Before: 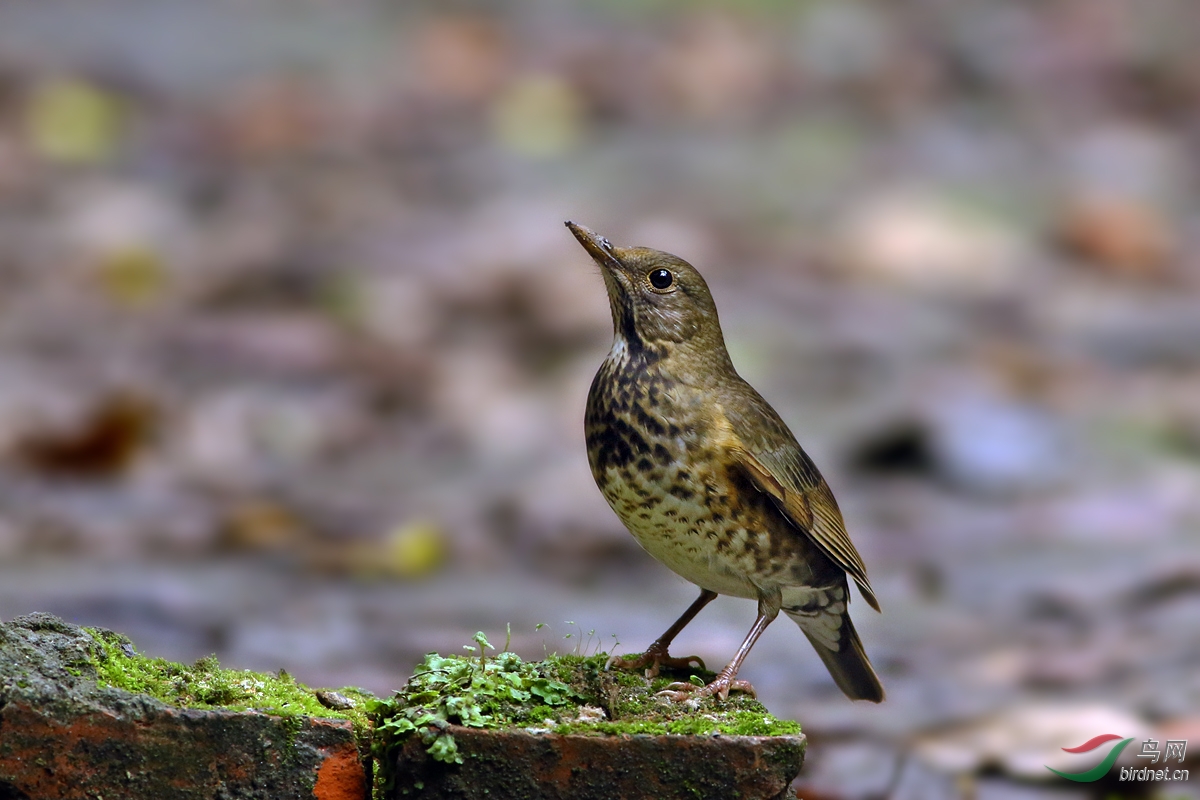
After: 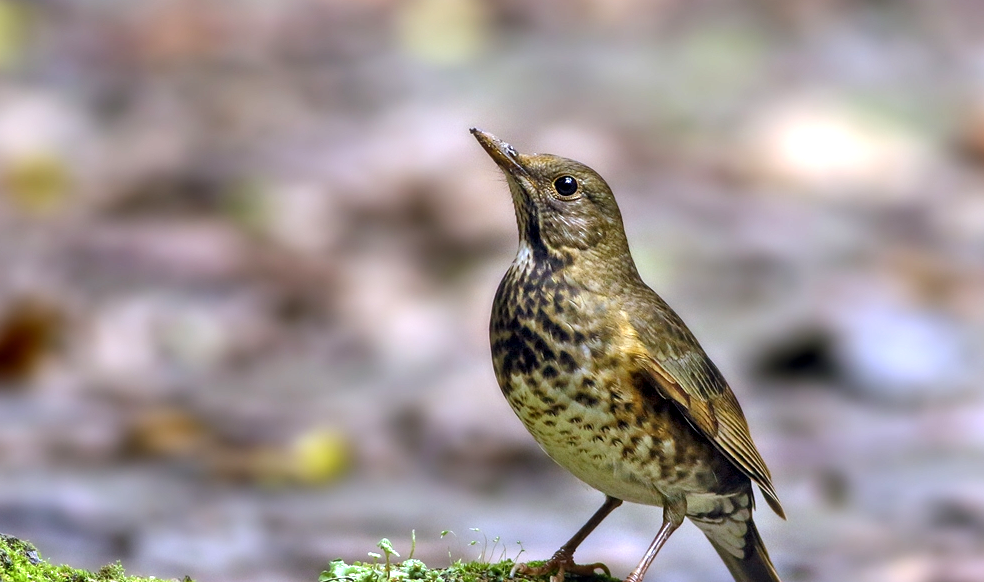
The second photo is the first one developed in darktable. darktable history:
exposure: exposure 0.67 EV, compensate highlight preservation false
crop: left 7.919%, top 11.703%, right 10.069%, bottom 15.431%
local contrast: on, module defaults
